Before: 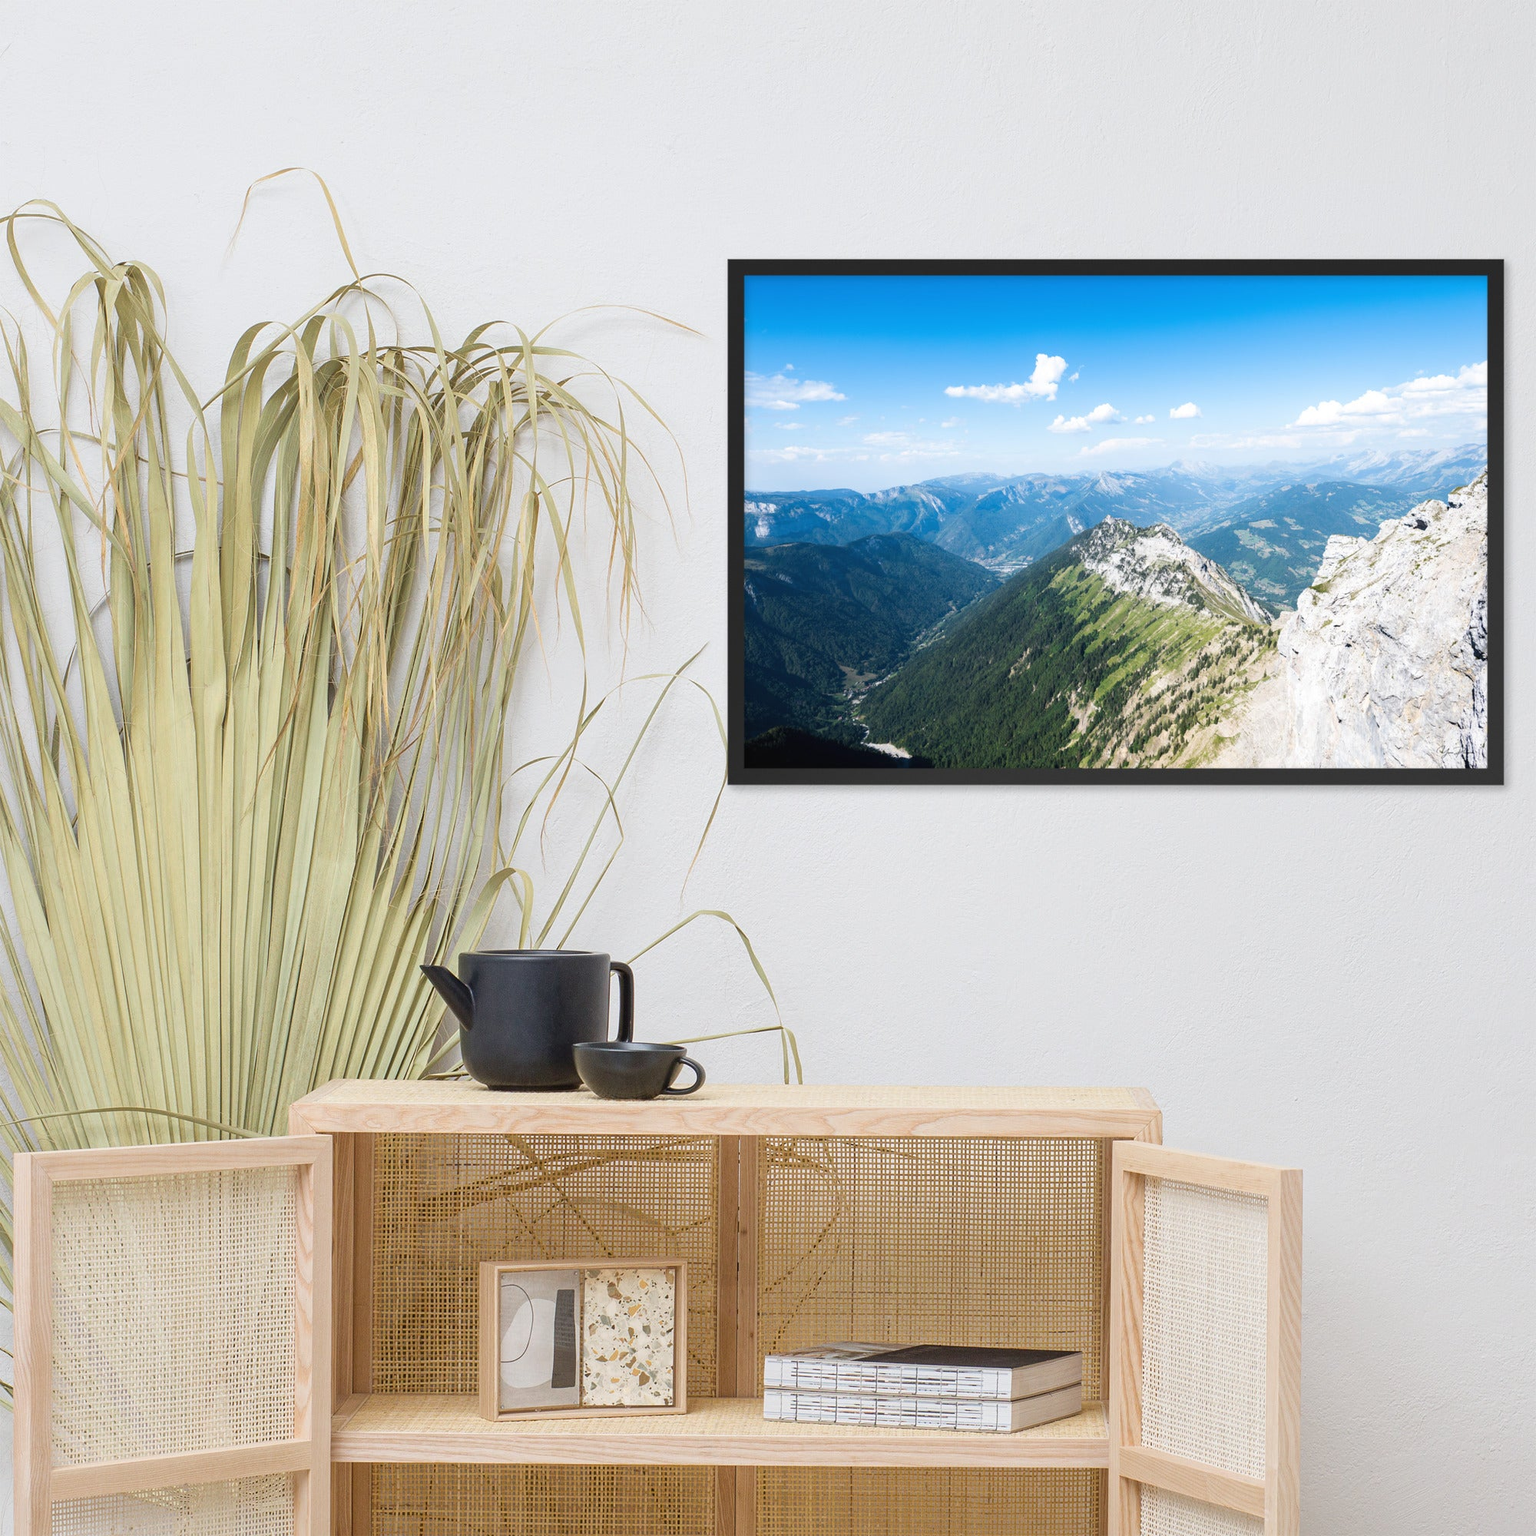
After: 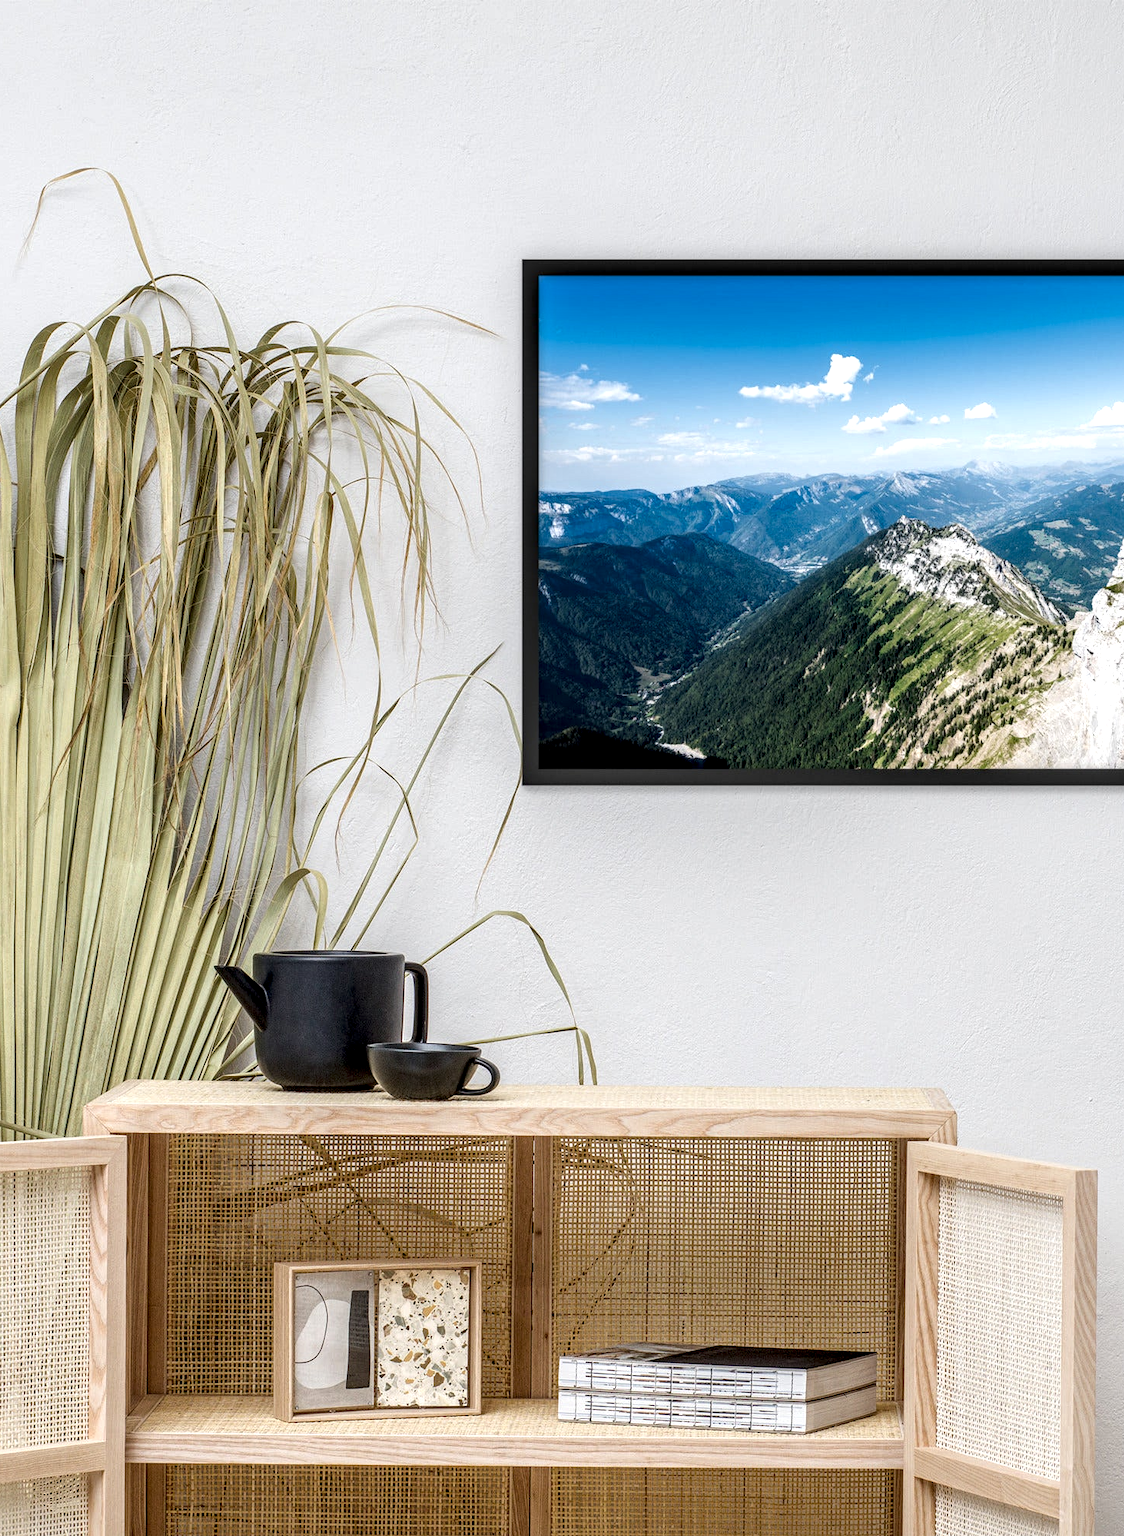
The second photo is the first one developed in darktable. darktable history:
local contrast: highlights 19%, detail 186%
crop: left 13.443%, right 13.31%
